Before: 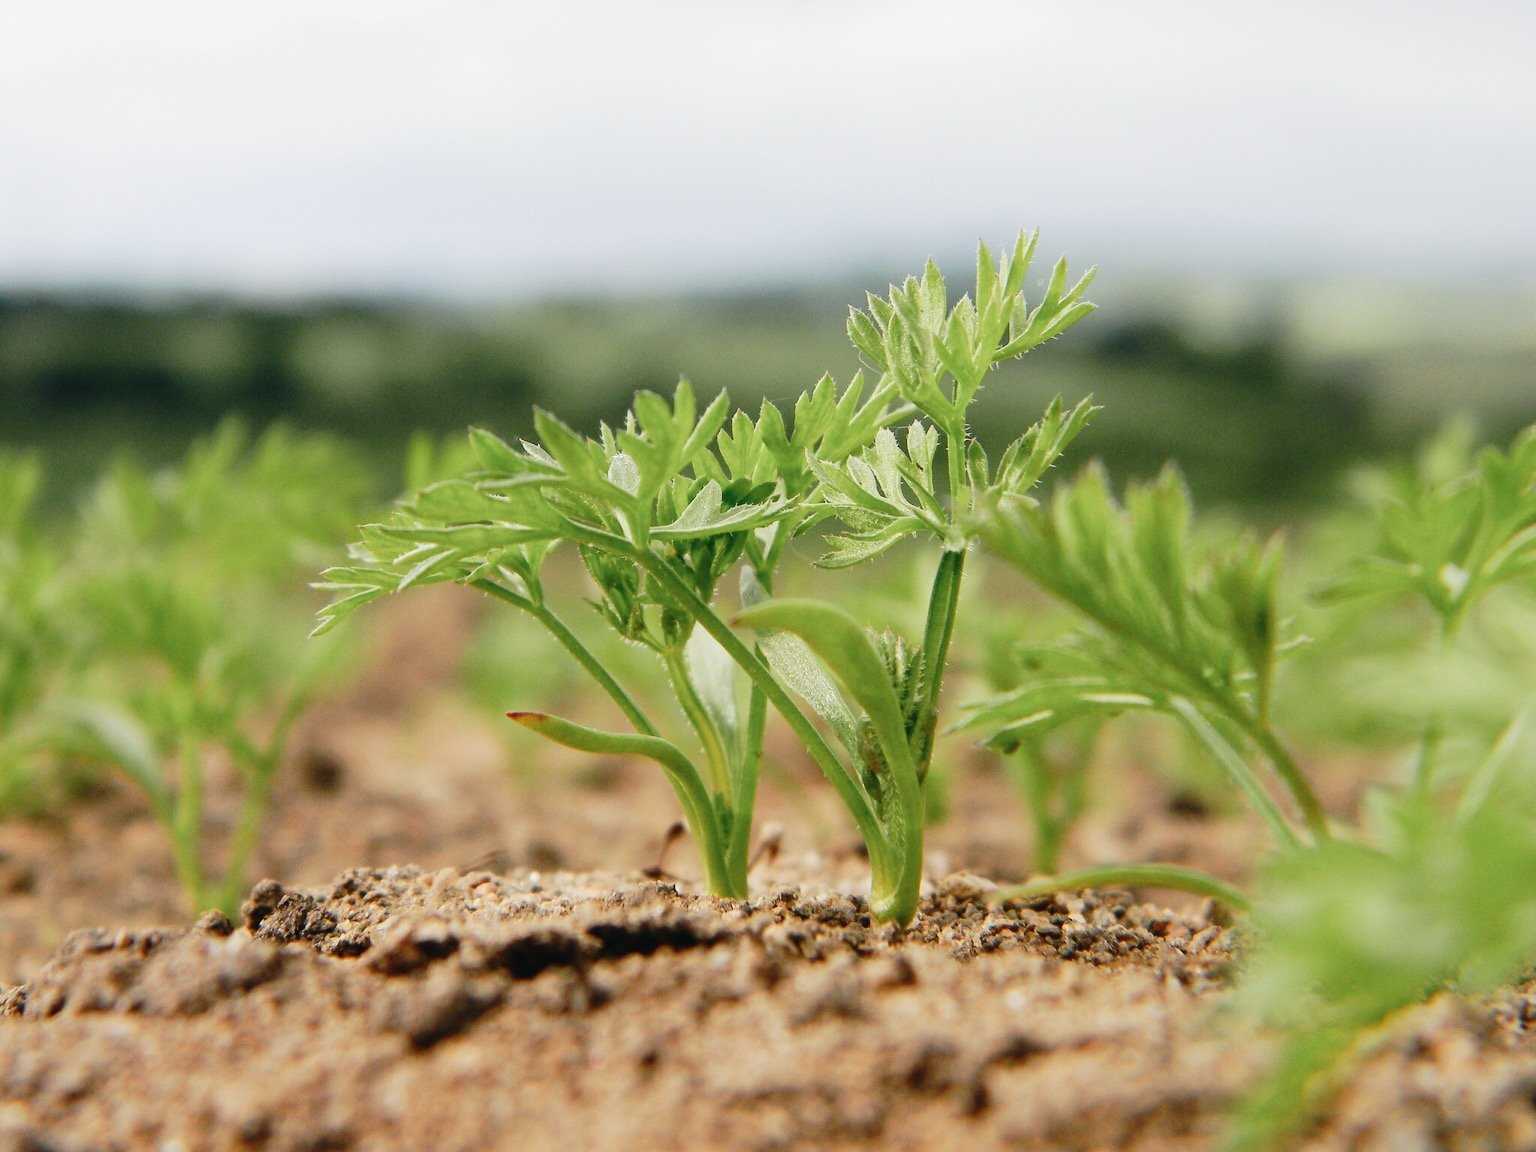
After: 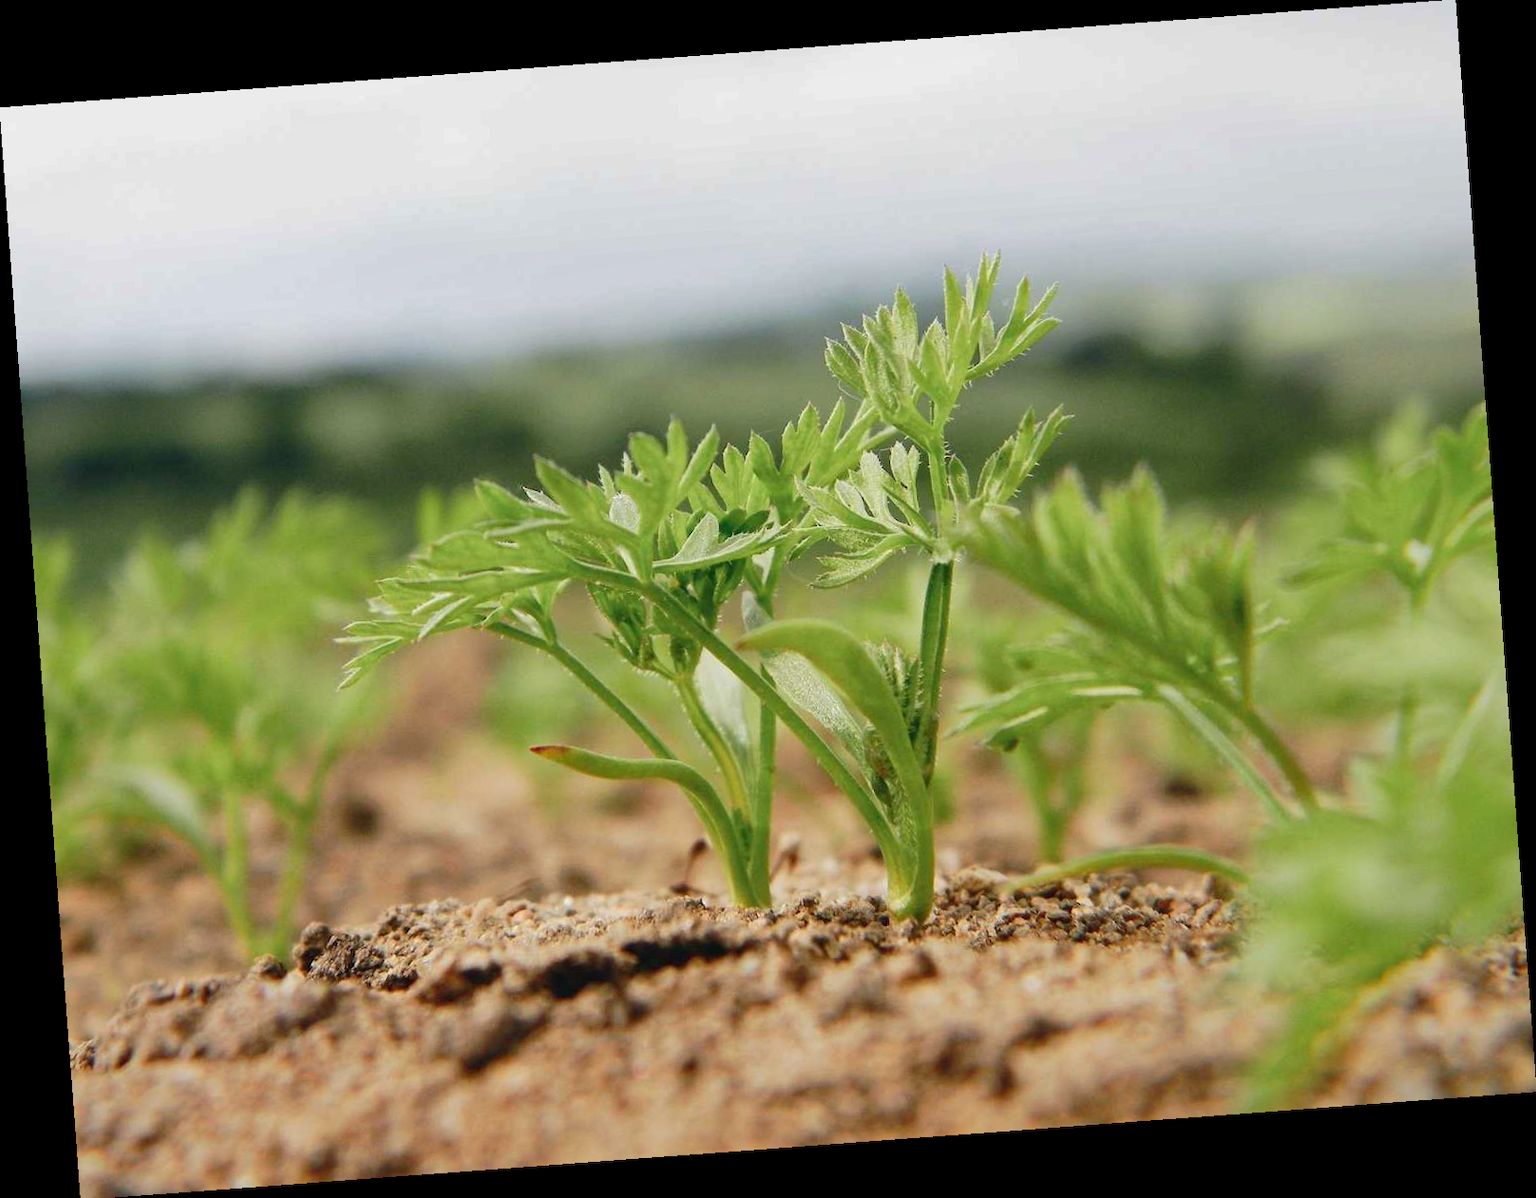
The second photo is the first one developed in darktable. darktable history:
shadows and highlights: on, module defaults
rotate and perspective: rotation -4.25°, automatic cropping off
